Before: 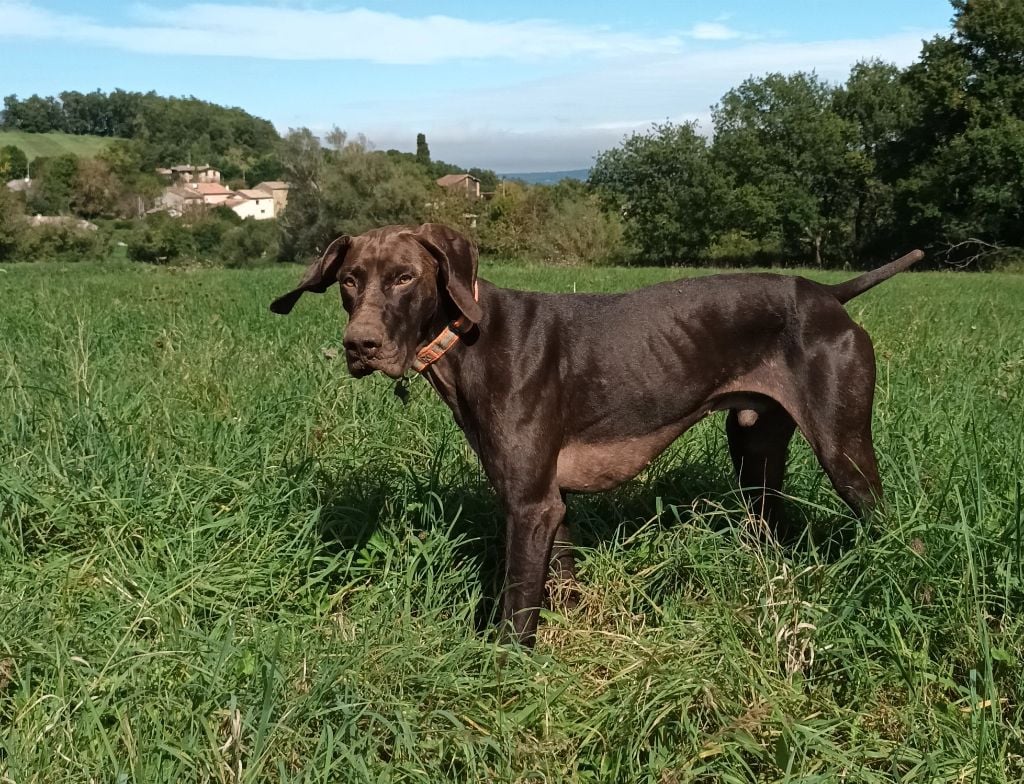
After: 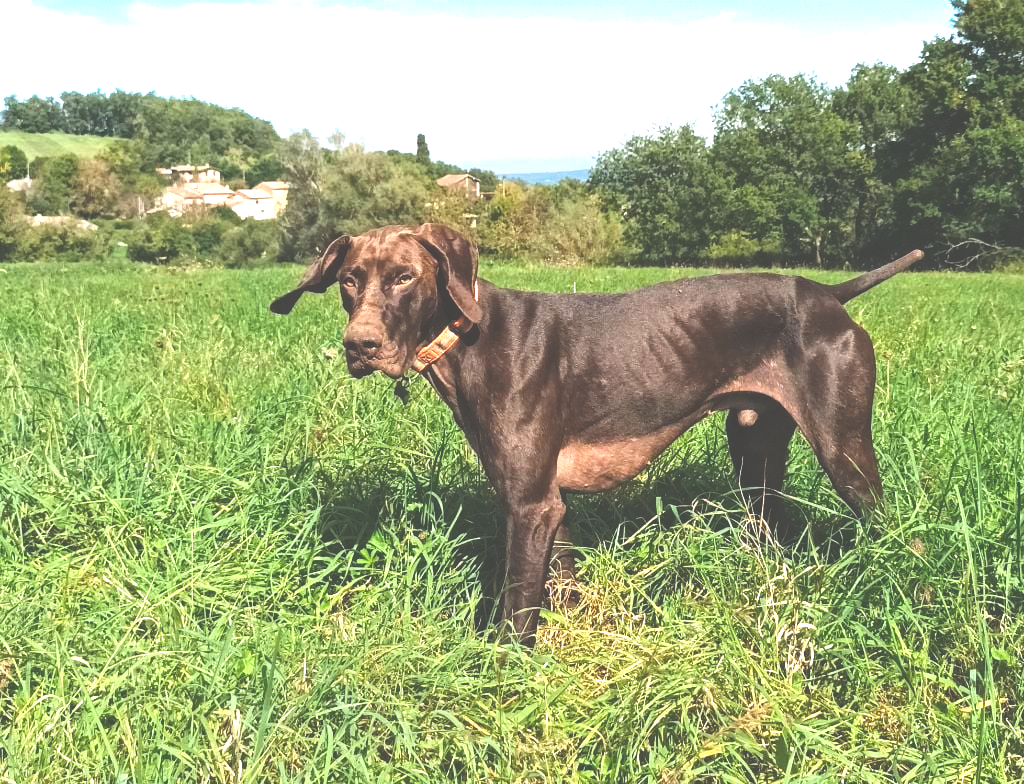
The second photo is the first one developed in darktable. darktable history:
exposure: black level correction -0.023, exposure 1.397 EV, compensate exposure bias true, compensate highlight preservation false
local contrast: highlights 100%, shadows 100%, detail 119%, midtone range 0.2
color balance rgb: shadows lift › hue 86.59°, perceptual saturation grading › global saturation 30.558%
shadows and highlights: shadows -1.08, highlights 39.7
